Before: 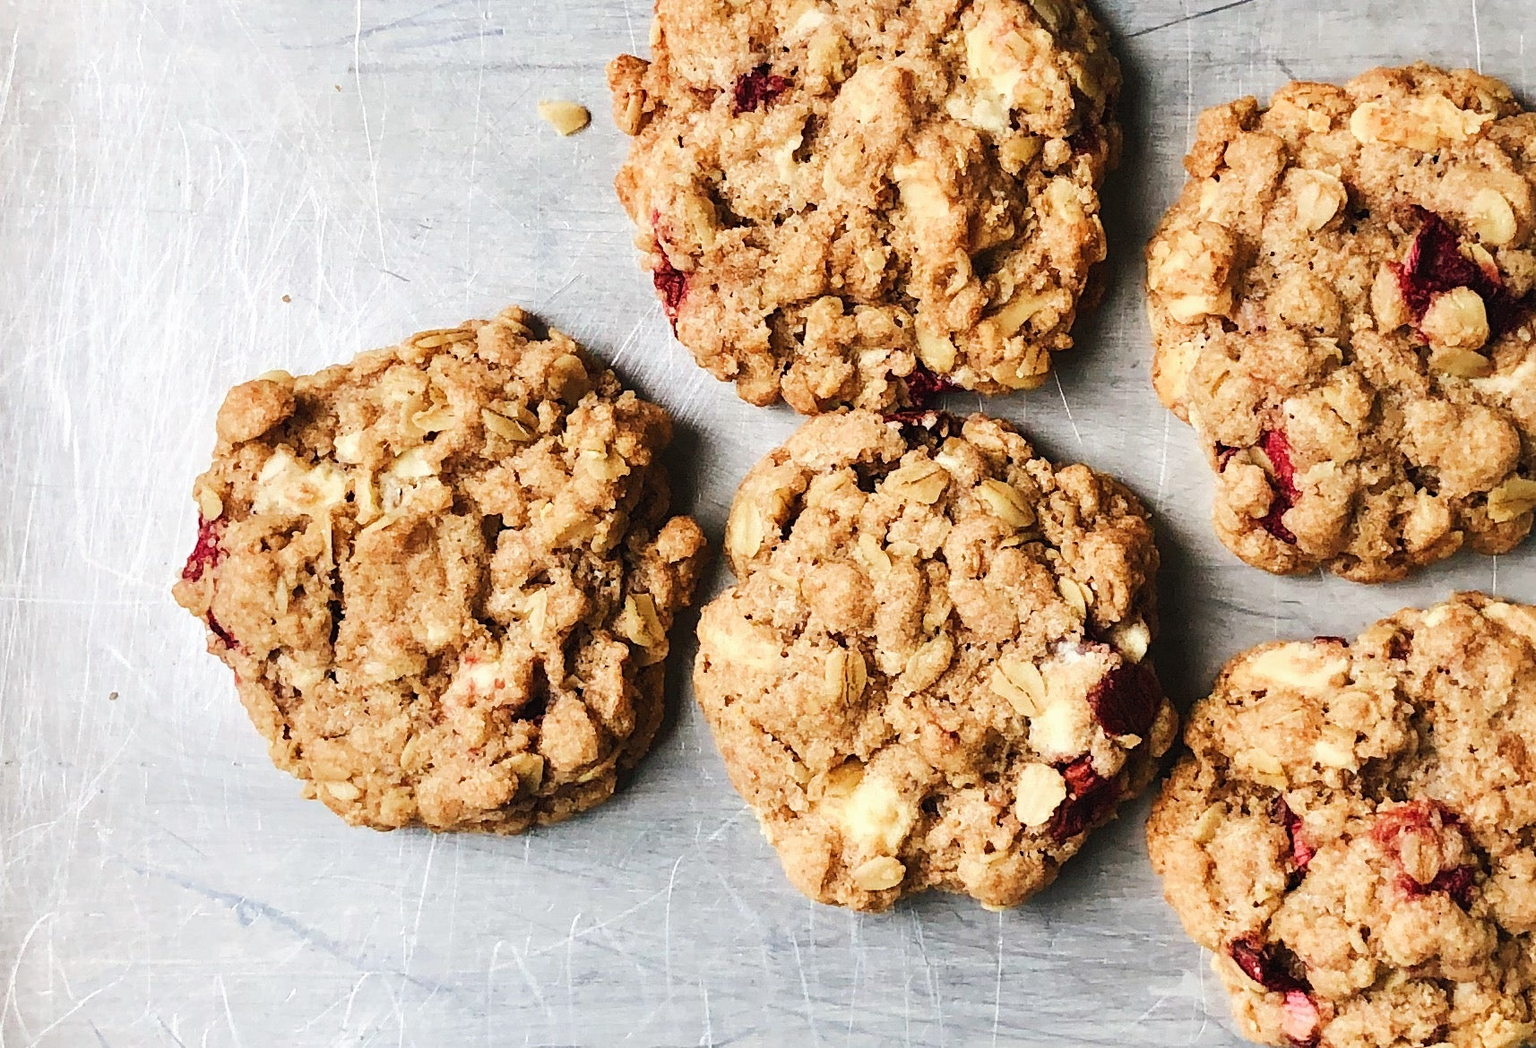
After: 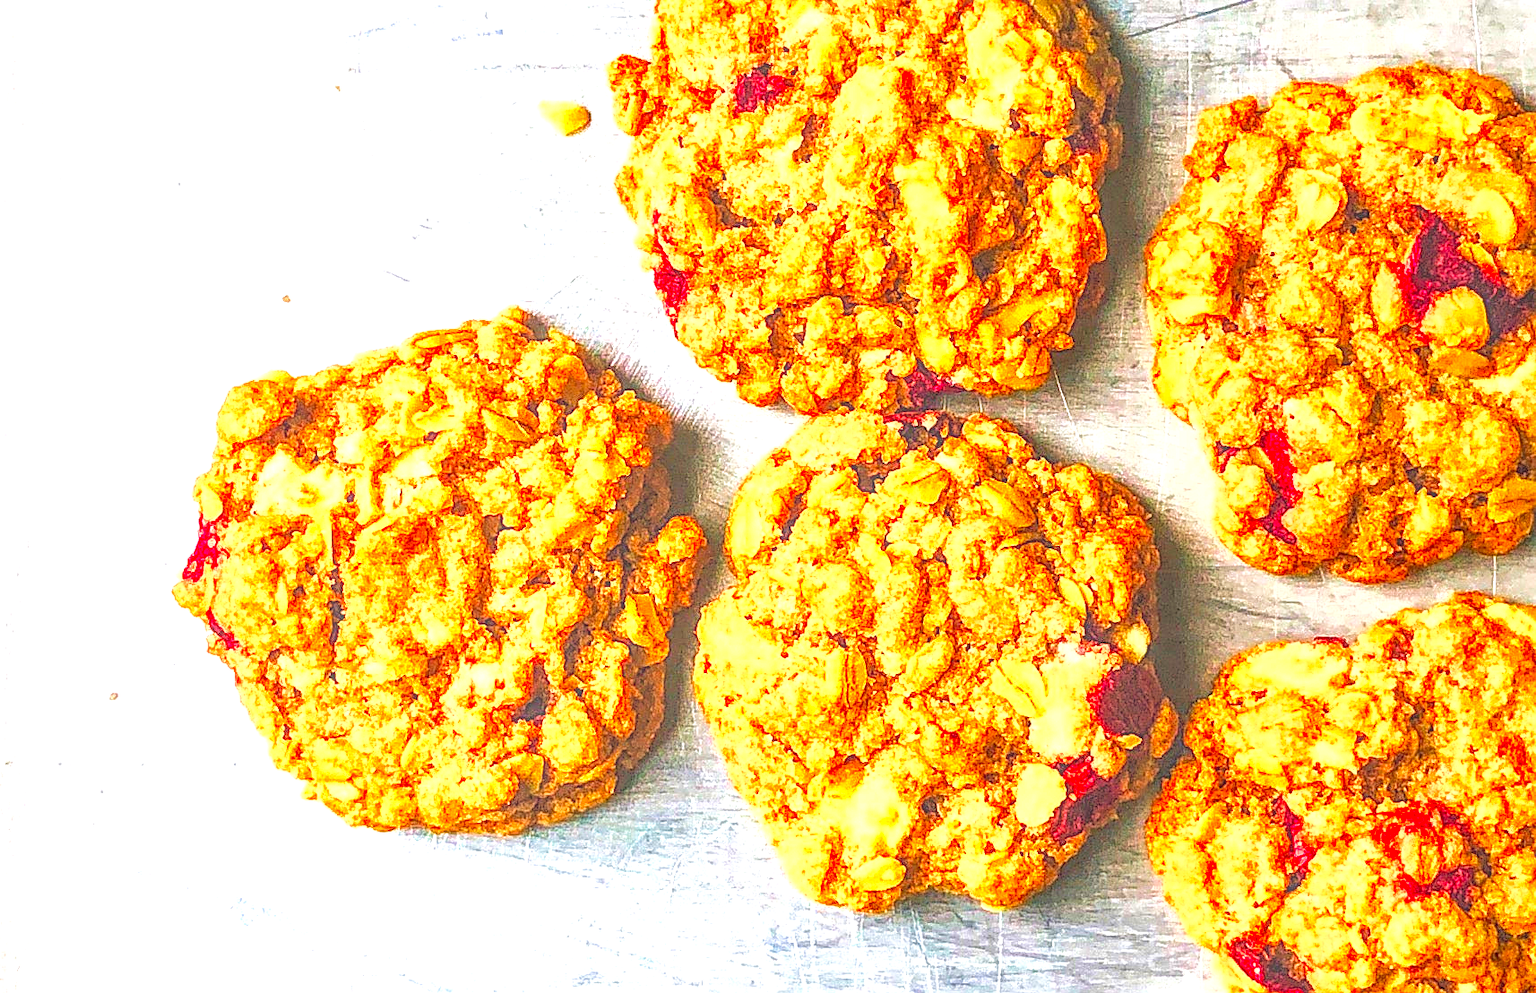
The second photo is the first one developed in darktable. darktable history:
exposure: black level correction 0, exposure 0.89 EV, compensate highlight preservation false
color correction: highlights b* 0.055, saturation 2.16
crop and rotate: top 0.01%, bottom 5.166%
velvia: on, module defaults
local contrast: highlights 20%, shadows 24%, detail 199%, midtone range 0.2
sharpen: on, module defaults
